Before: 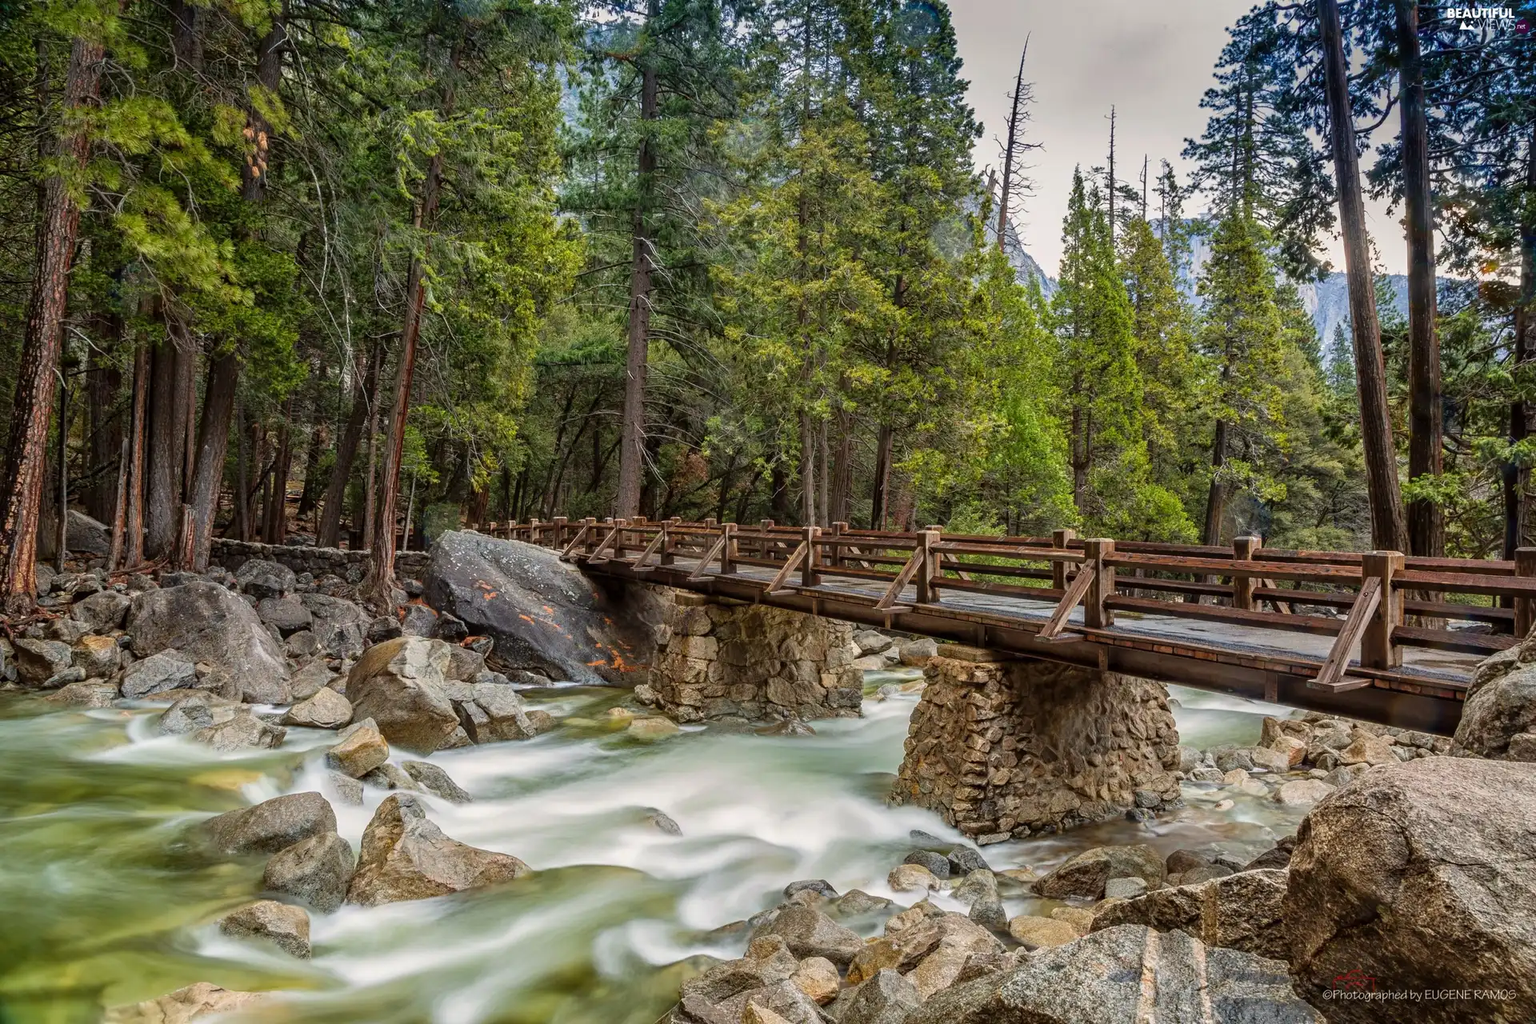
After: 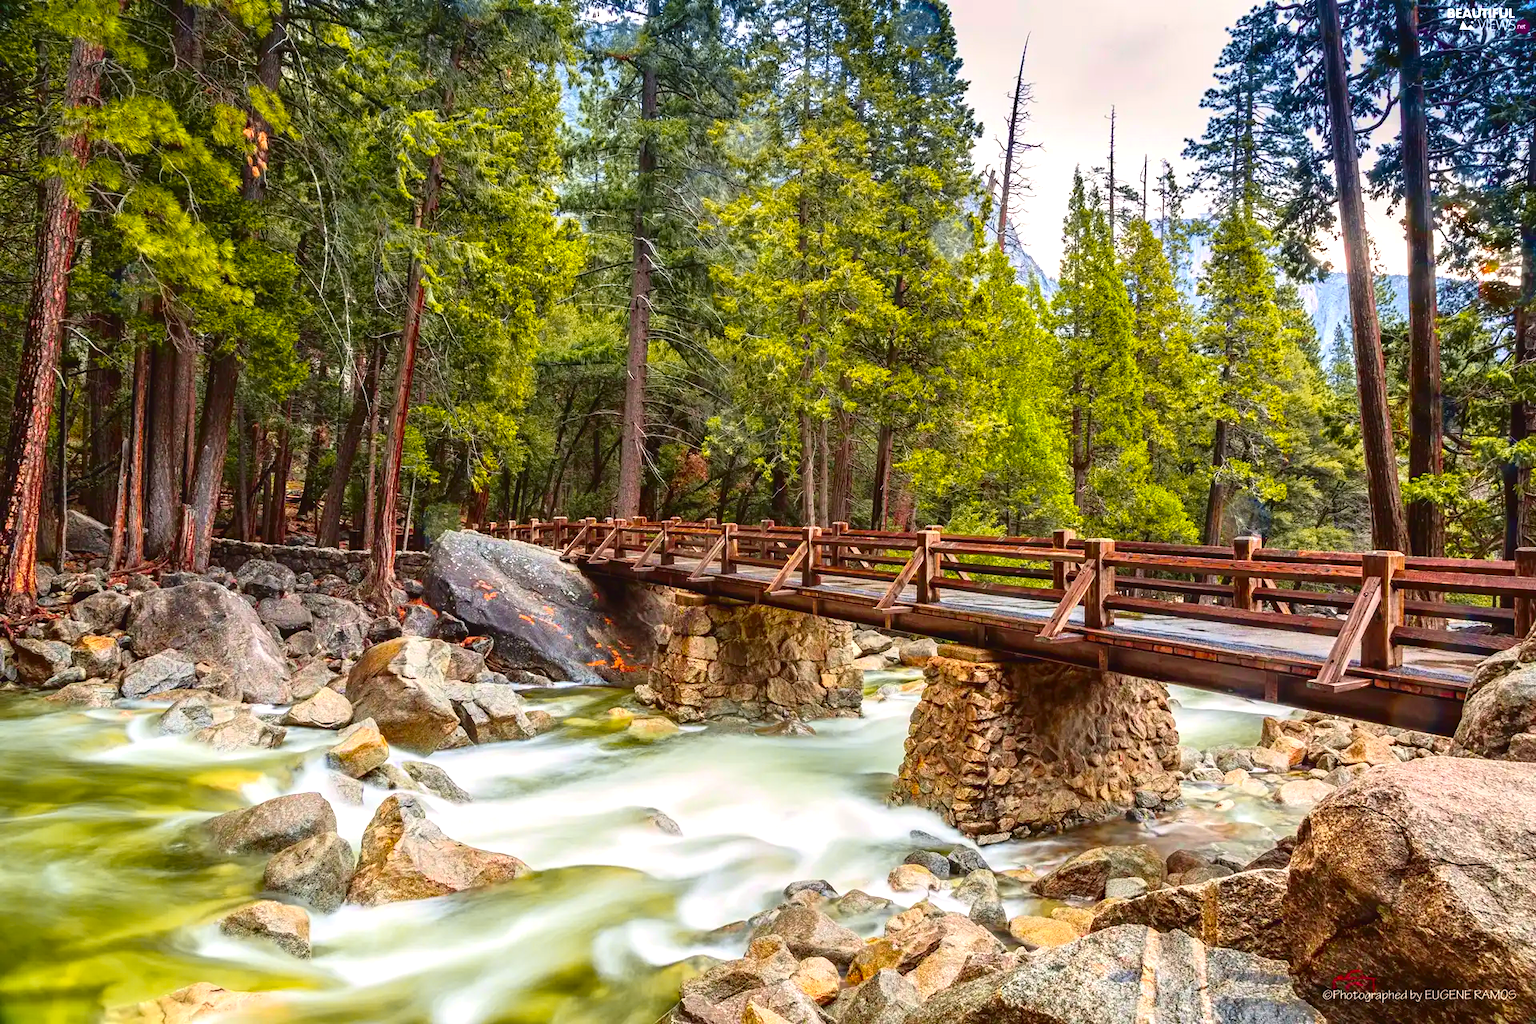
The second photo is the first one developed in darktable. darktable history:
exposure: exposure 0.654 EV, compensate highlight preservation false
tone curve: curves: ch0 [(0, 0.036) (0.119, 0.115) (0.461, 0.479) (0.715, 0.767) (0.817, 0.865) (1, 0.998)]; ch1 [(0, 0) (0.377, 0.416) (0.44, 0.461) (0.487, 0.49) (0.514, 0.525) (0.538, 0.561) (0.67, 0.713) (1, 1)]; ch2 [(0, 0) (0.38, 0.405) (0.463, 0.445) (0.492, 0.486) (0.529, 0.533) (0.578, 0.59) (0.653, 0.698) (1, 1)], color space Lab, independent channels, preserve colors none
color correction: highlights b* 0.054, saturation 1.27
